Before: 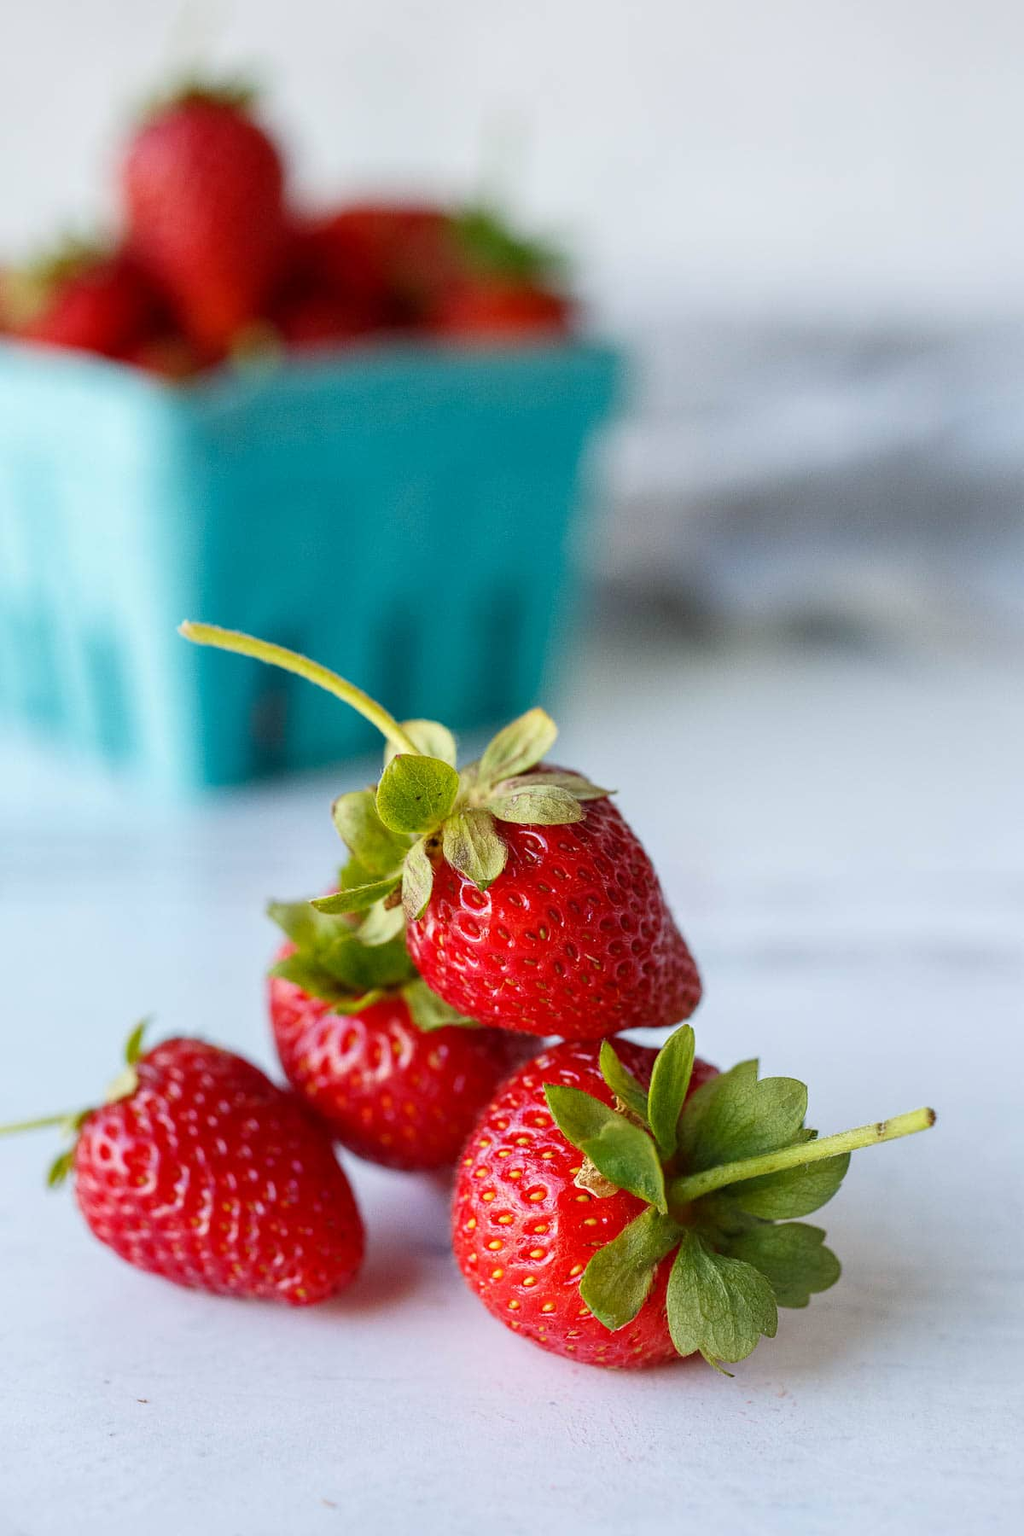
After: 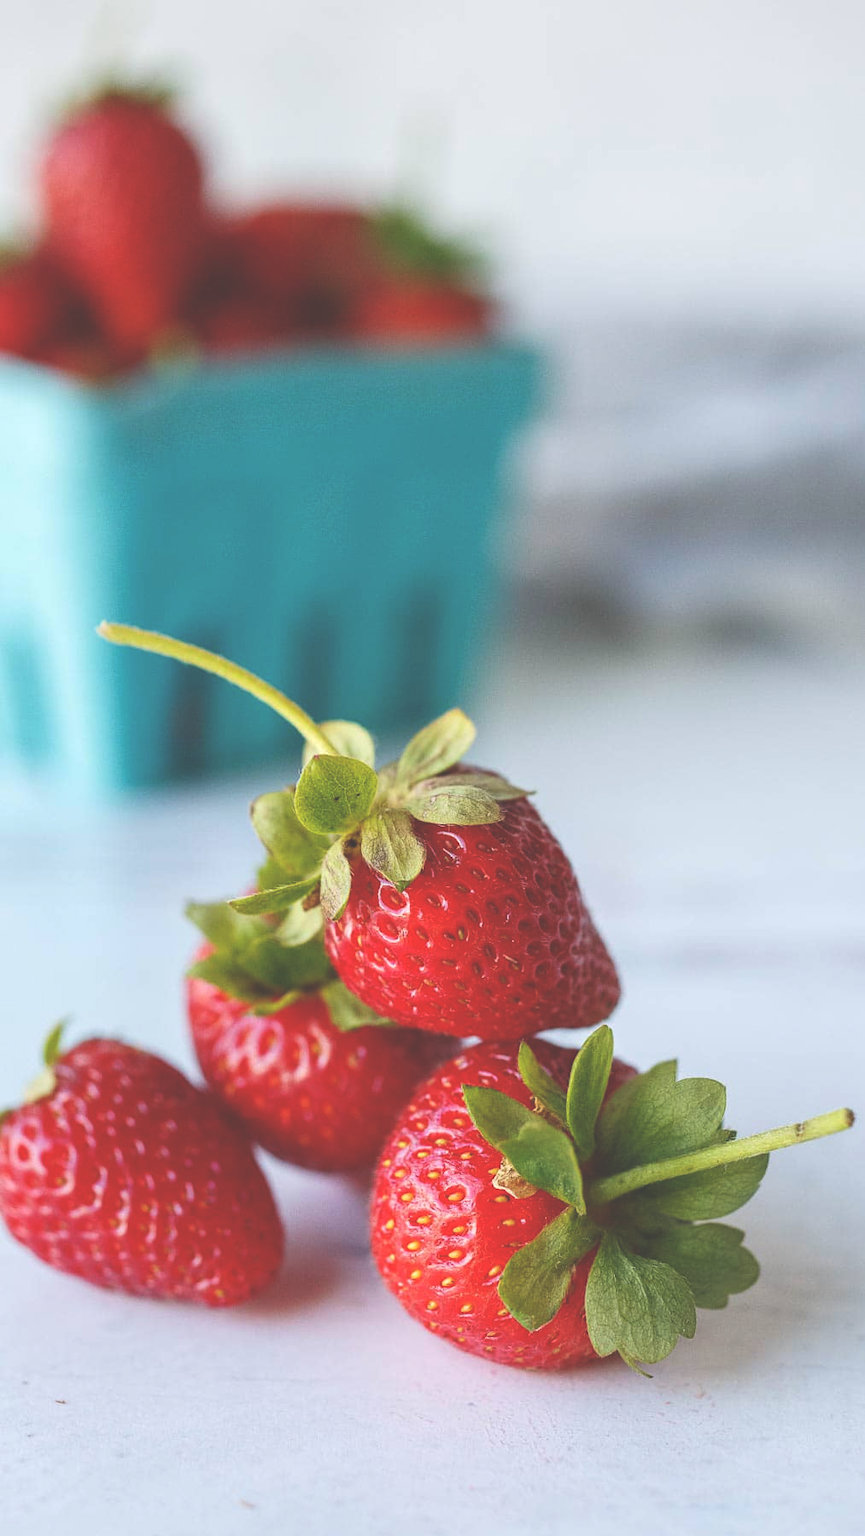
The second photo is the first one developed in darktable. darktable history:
crop: left 8.007%, right 7.44%
exposure: black level correction -0.041, exposure 0.064 EV, compensate highlight preservation false
